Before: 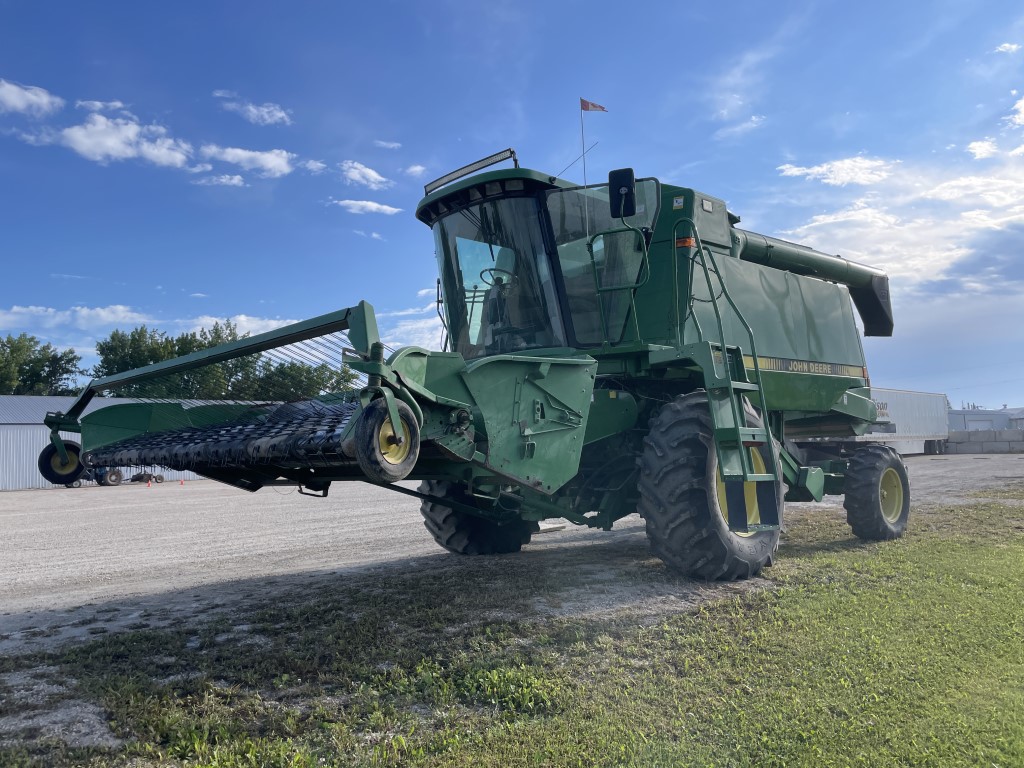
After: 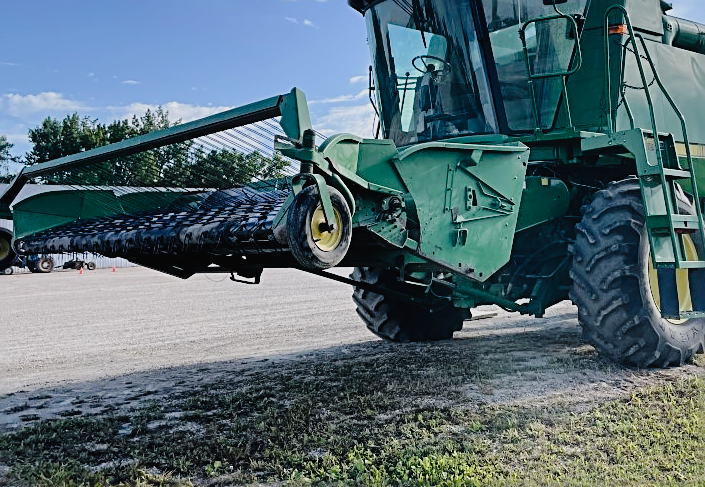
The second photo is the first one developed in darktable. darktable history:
tone curve: curves: ch0 [(0, 0.015) (0.084, 0.074) (0.162, 0.165) (0.304, 0.382) (0.466, 0.576) (0.654, 0.741) (0.848, 0.906) (0.984, 0.963)]; ch1 [(0, 0) (0.34, 0.235) (0.46, 0.46) (0.515, 0.502) (0.553, 0.567) (0.764, 0.815) (1, 1)]; ch2 [(0, 0) (0.44, 0.458) (0.479, 0.492) (0.524, 0.507) (0.547, 0.579) (0.673, 0.712) (1, 1)], preserve colors none
color correction: highlights b* 0.042, saturation 1.06
crop: left 6.711%, top 27.863%, right 24.386%, bottom 8.699%
sharpen: radius 2.718, amount 0.655
shadows and highlights: soften with gaussian
filmic rgb: black relative exposure -7.65 EV, white relative exposure 4.56 EV, hardness 3.61
